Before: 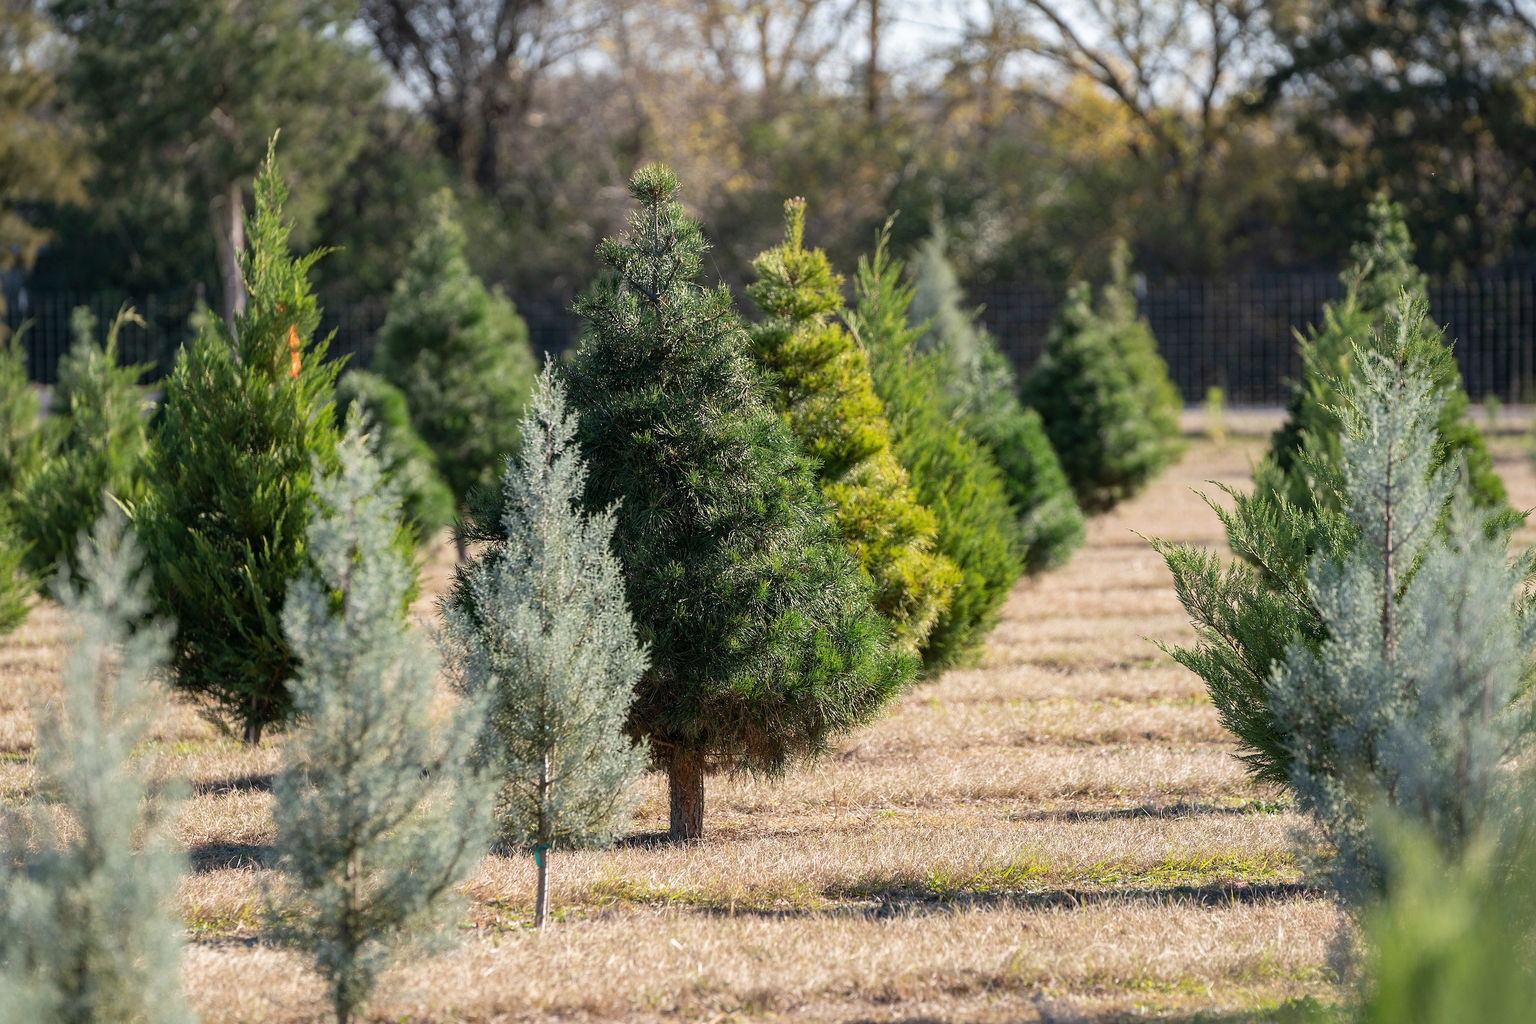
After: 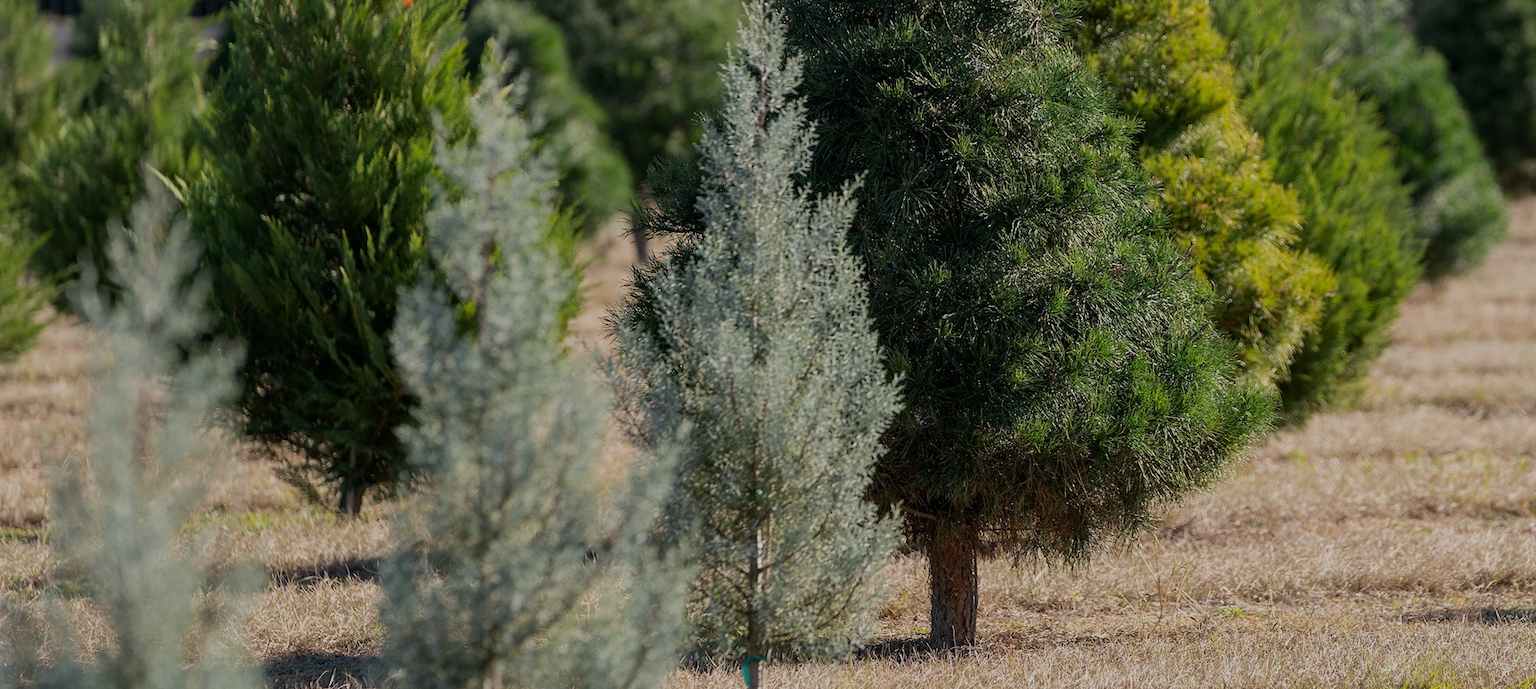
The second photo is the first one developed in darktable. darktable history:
exposure: black level correction 0, exposure -0.766 EV, compensate highlight preservation false
crop: top 36.498%, right 27.964%, bottom 14.995%
